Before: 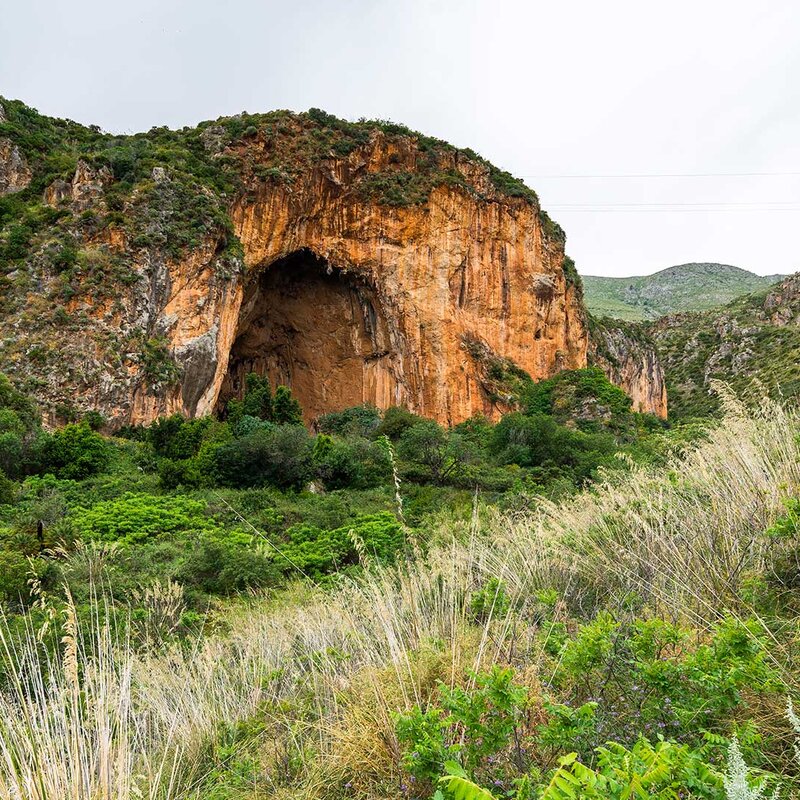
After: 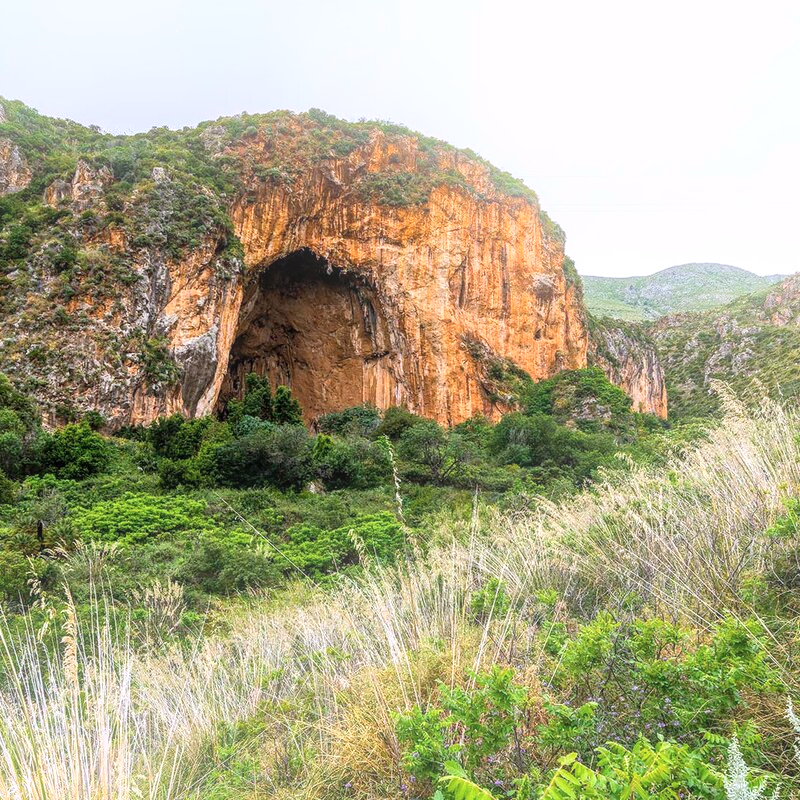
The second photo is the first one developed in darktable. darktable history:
bloom: on, module defaults
local contrast: highlights 61%, detail 143%, midtone range 0.428
white balance: red 1.004, blue 1.096
